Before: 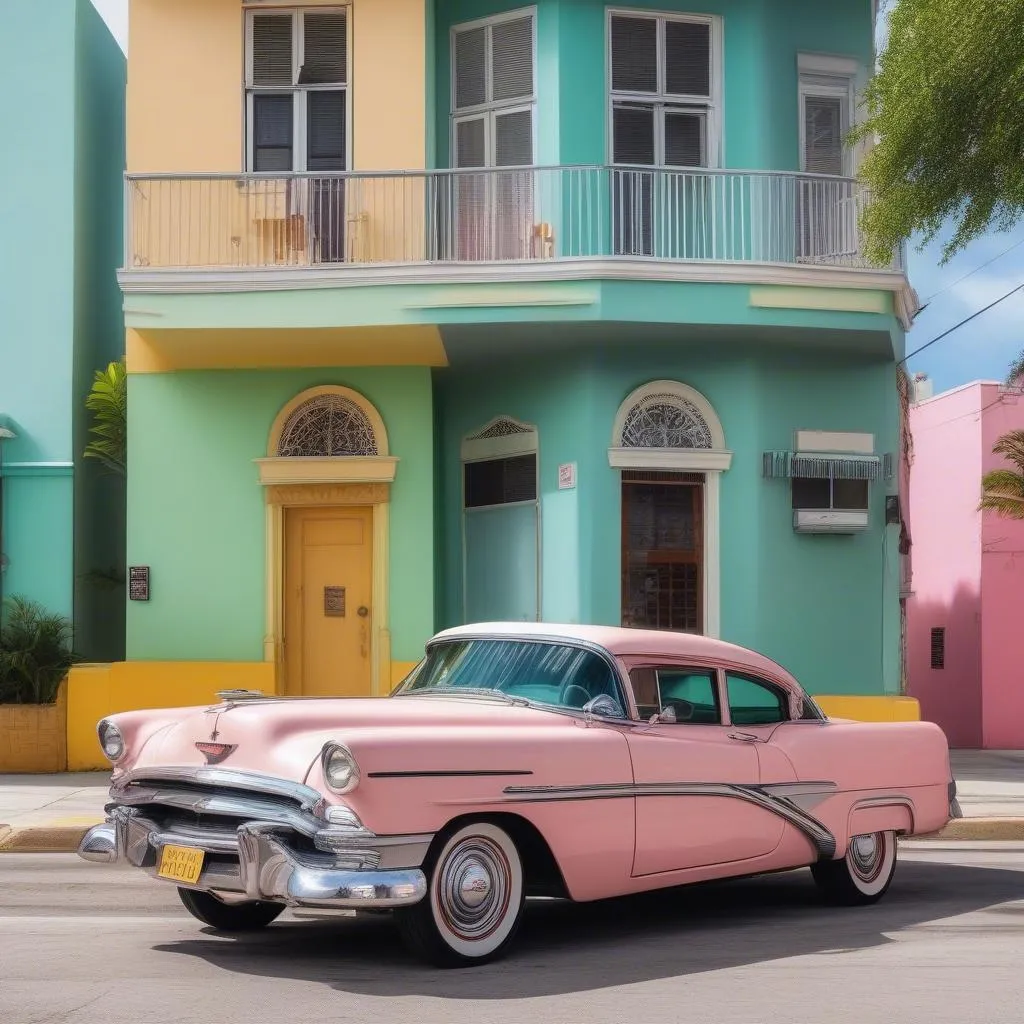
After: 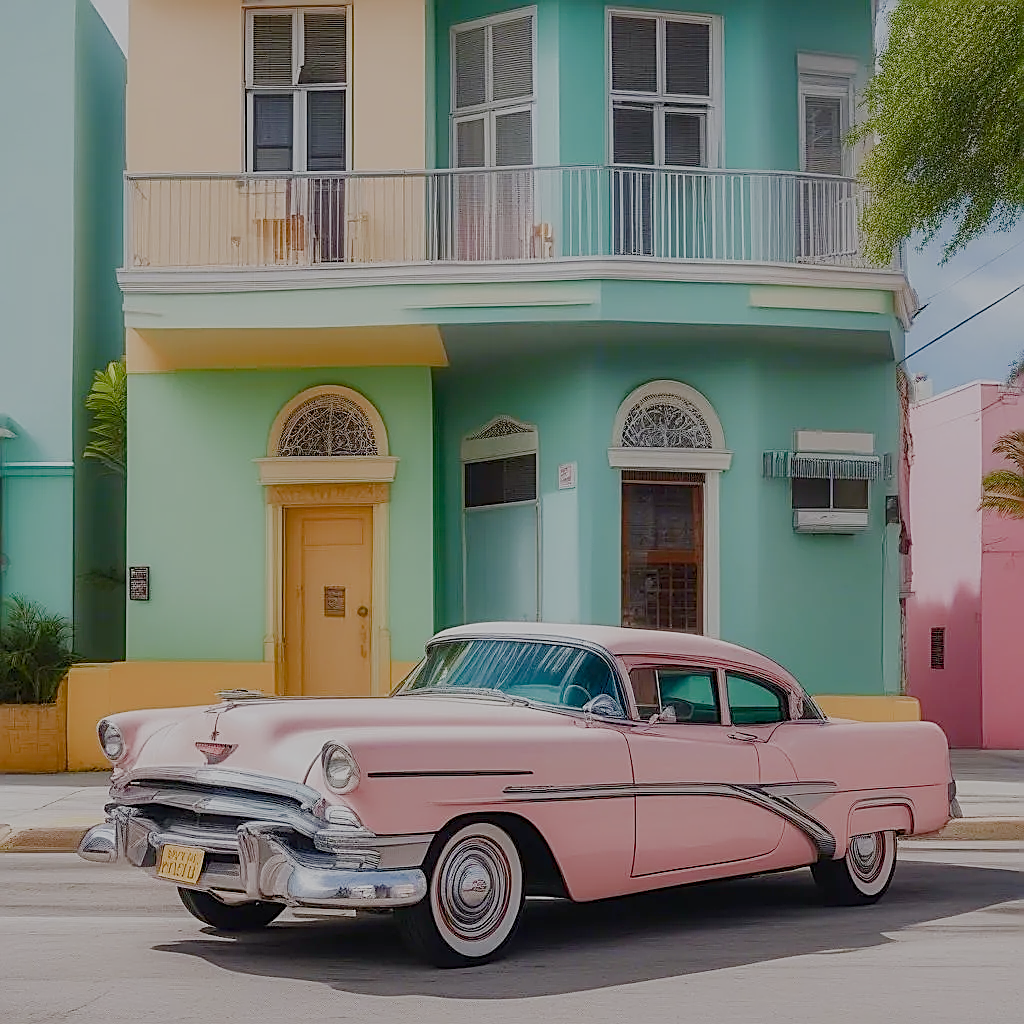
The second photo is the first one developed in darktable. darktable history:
sharpen: radius 1.685, amount 1.294
sigmoid: contrast 1.05, skew -0.15
color balance rgb: shadows lift › chroma 1%, shadows lift › hue 113°, highlights gain › chroma 0.2%, highlights gain › hue 333°, perceptual saturation grading › global saturation 20%, perceptual saturation grading › highlights -50%, perceptual saturation grading › shadows 25%, contrast -10%
